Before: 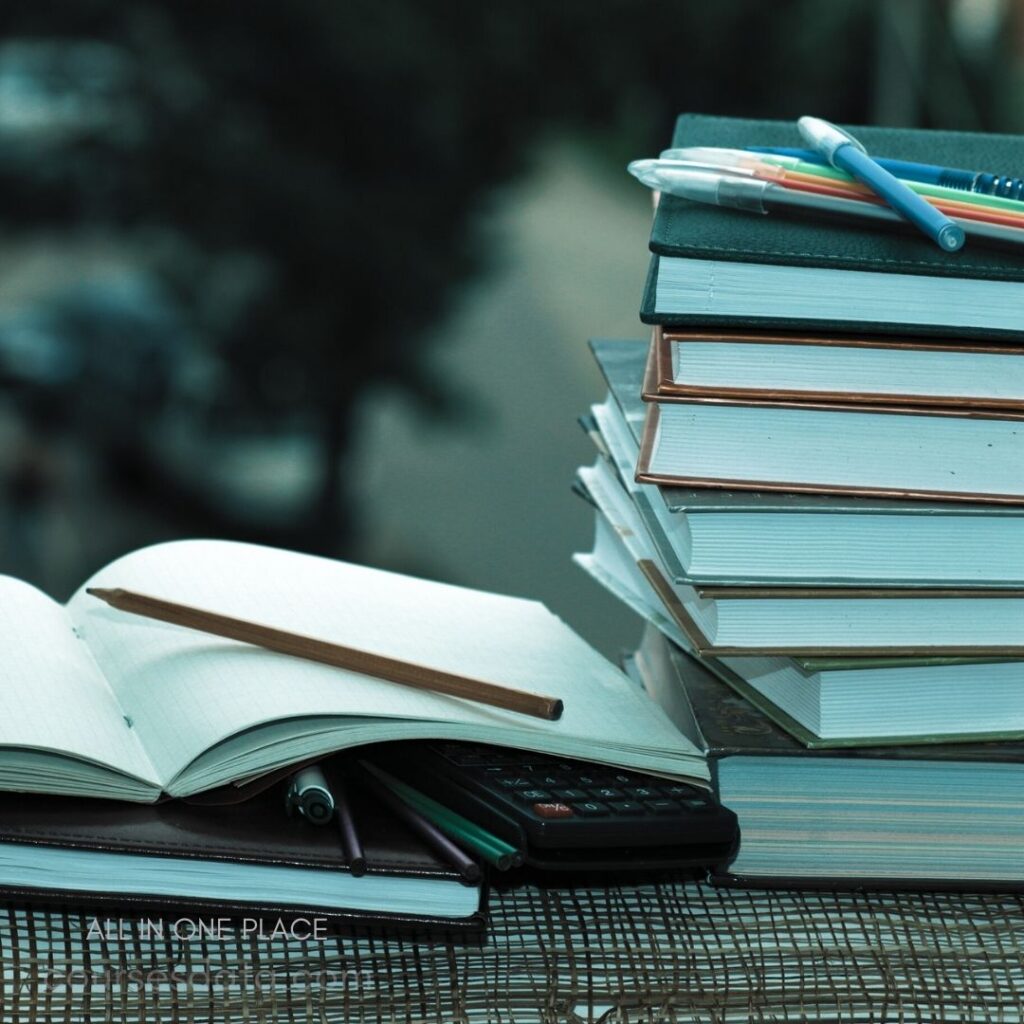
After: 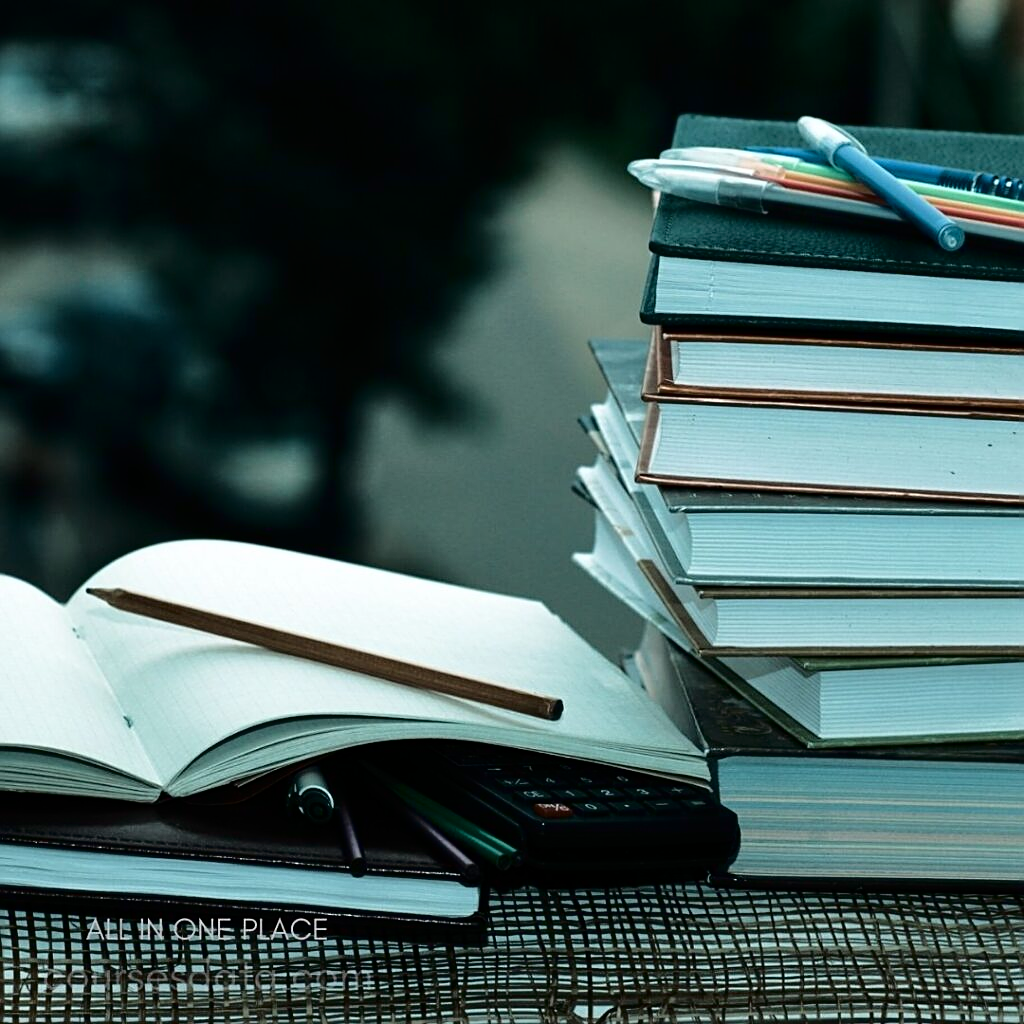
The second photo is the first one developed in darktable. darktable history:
shadows and highlights: shadows -30, highlights 30
tone equalizer: on, module defaults
fill light: exposure -2 EV, width 8.6
sharpen: on, module defaults
